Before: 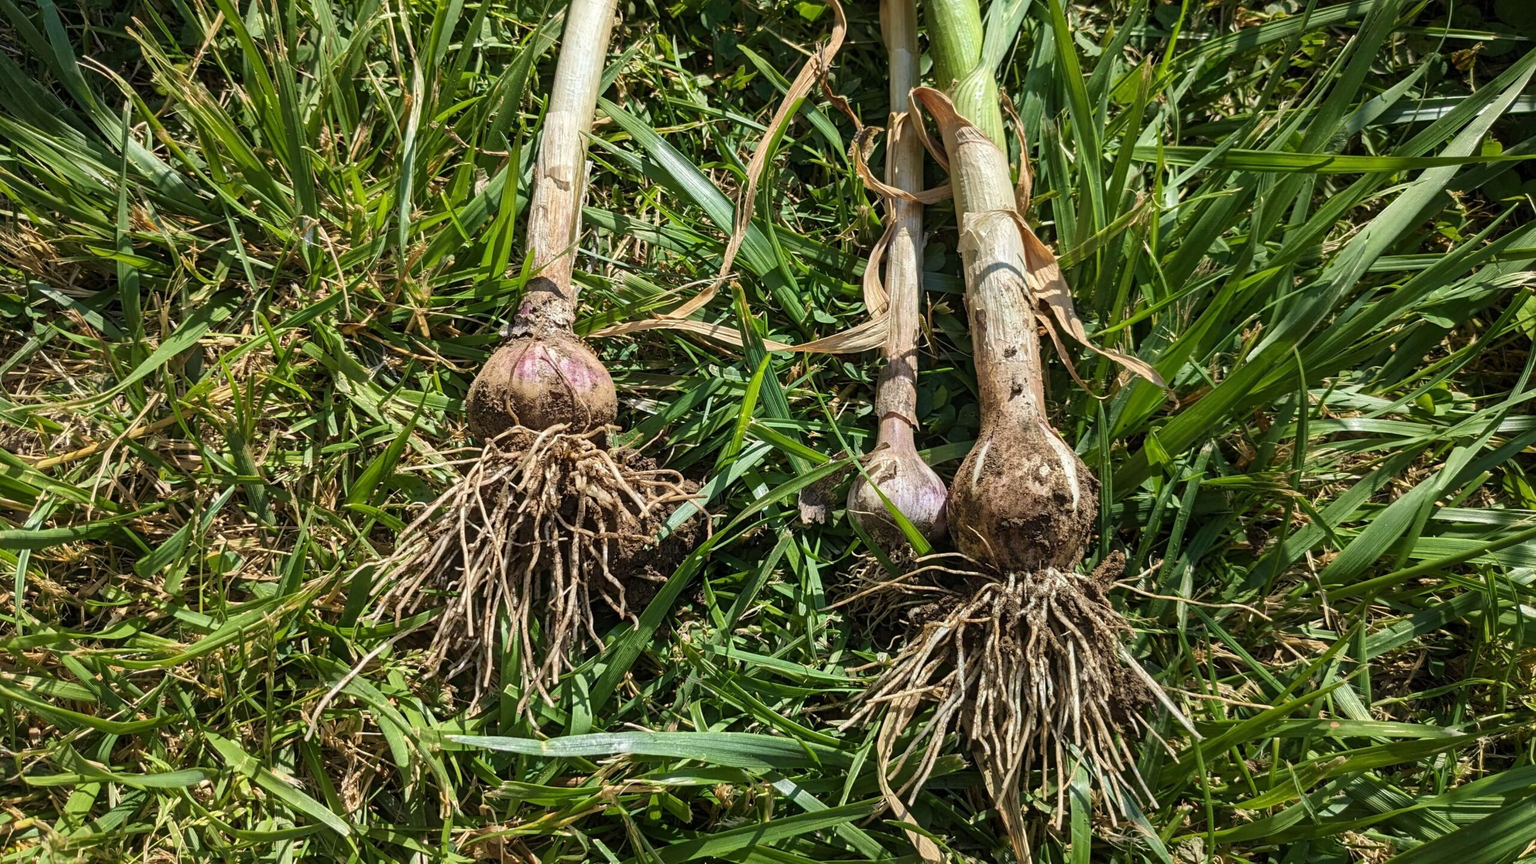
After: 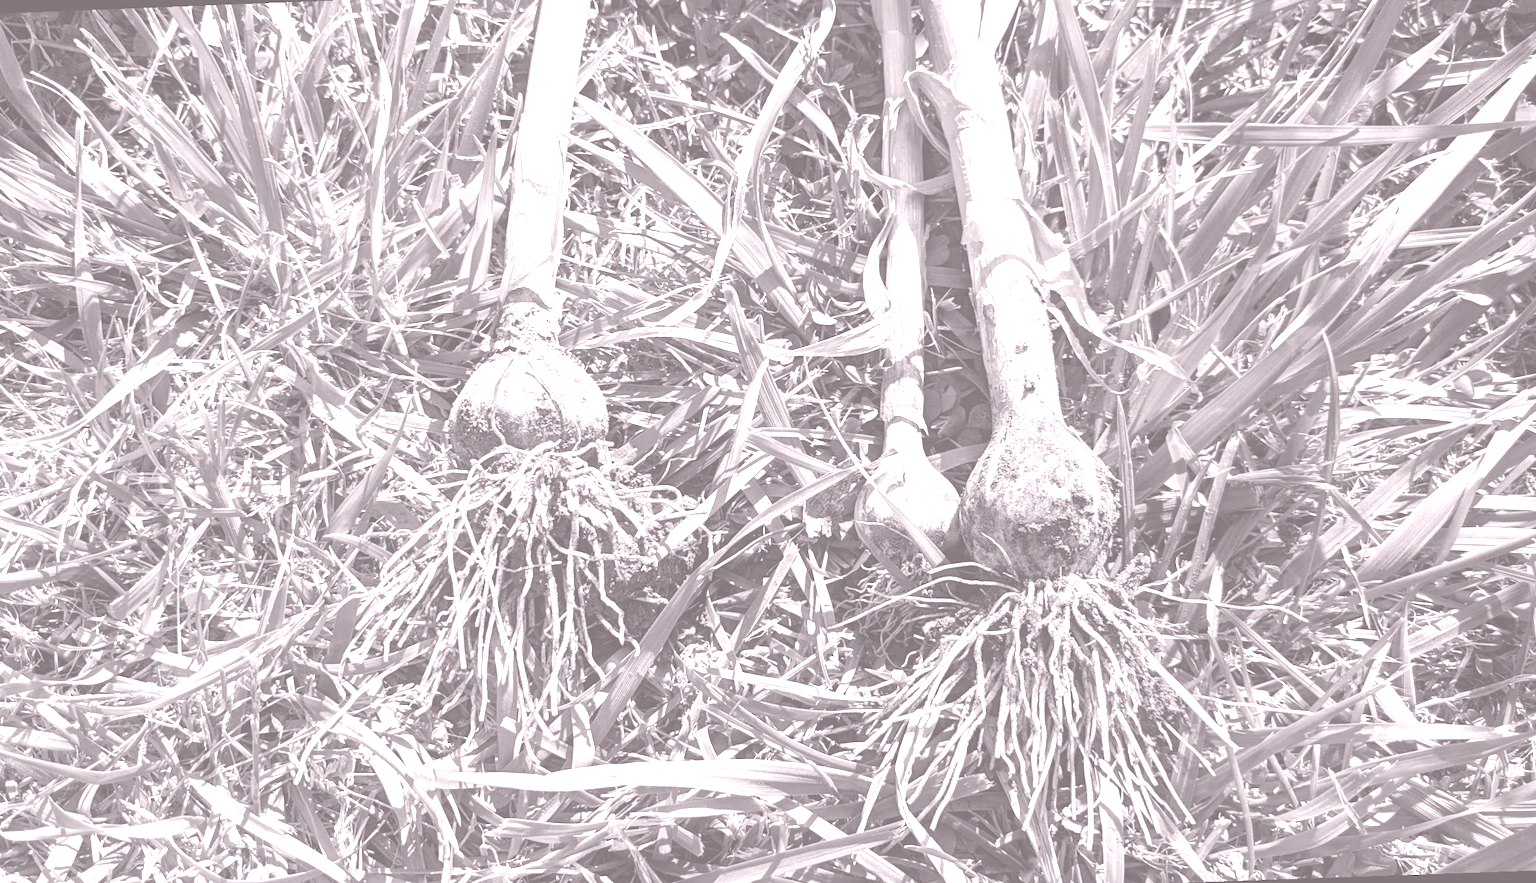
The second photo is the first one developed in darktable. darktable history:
color zones: curves: ch1 [(0, 0.455) (0.063, 0.455) (0.286, 0.495) (0.429, 0.5) (0.571, 0.5) (0.714, 0.5) (0.857, 0.5) (1, 0.455)]; ch2 [(0, 0.532) (0.063, 0.521) (0.233, 0.447) (0.429, 0.489) (0.571, 0.5) (0.714, 0.5) (0.857, 0.5) (1, 0.532)]
rotate and perspective: rotation -2.12°, lens shift (vertical) 0.009, lens shift (horizontal) -0.008, automatic cropping original format, crop left 0.036, crop right 0.964, crop top 0.05, crop bottom 0.959
colorize: hue 25.2°, saturation 83%, source mix 82%, lightness 79%, version 1
